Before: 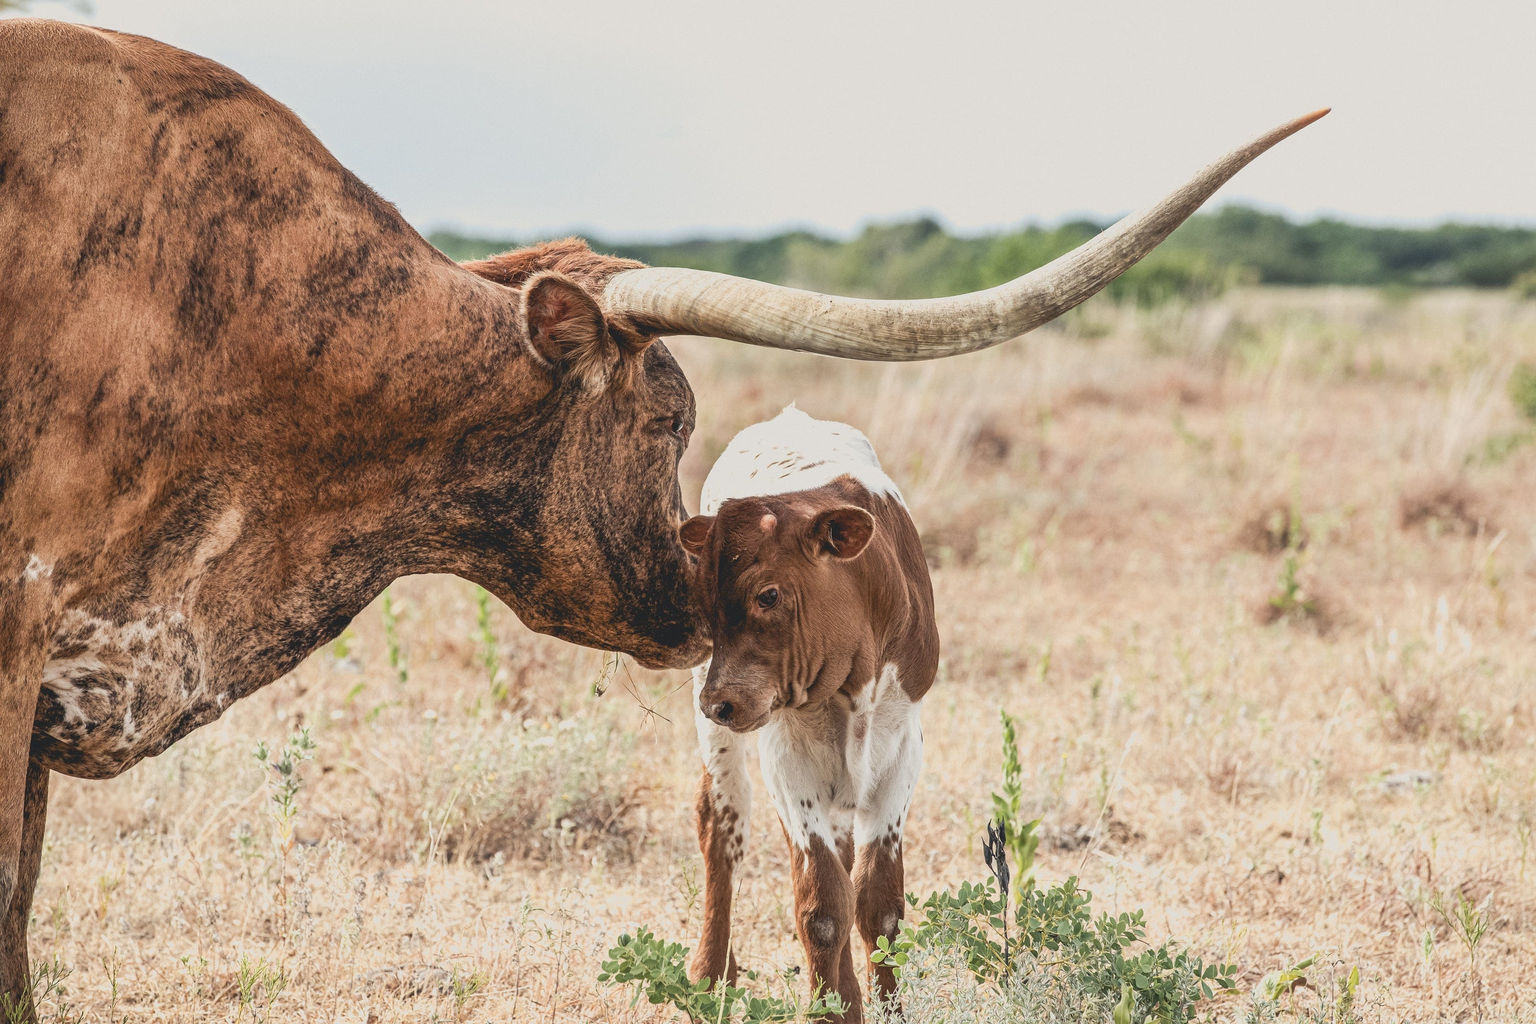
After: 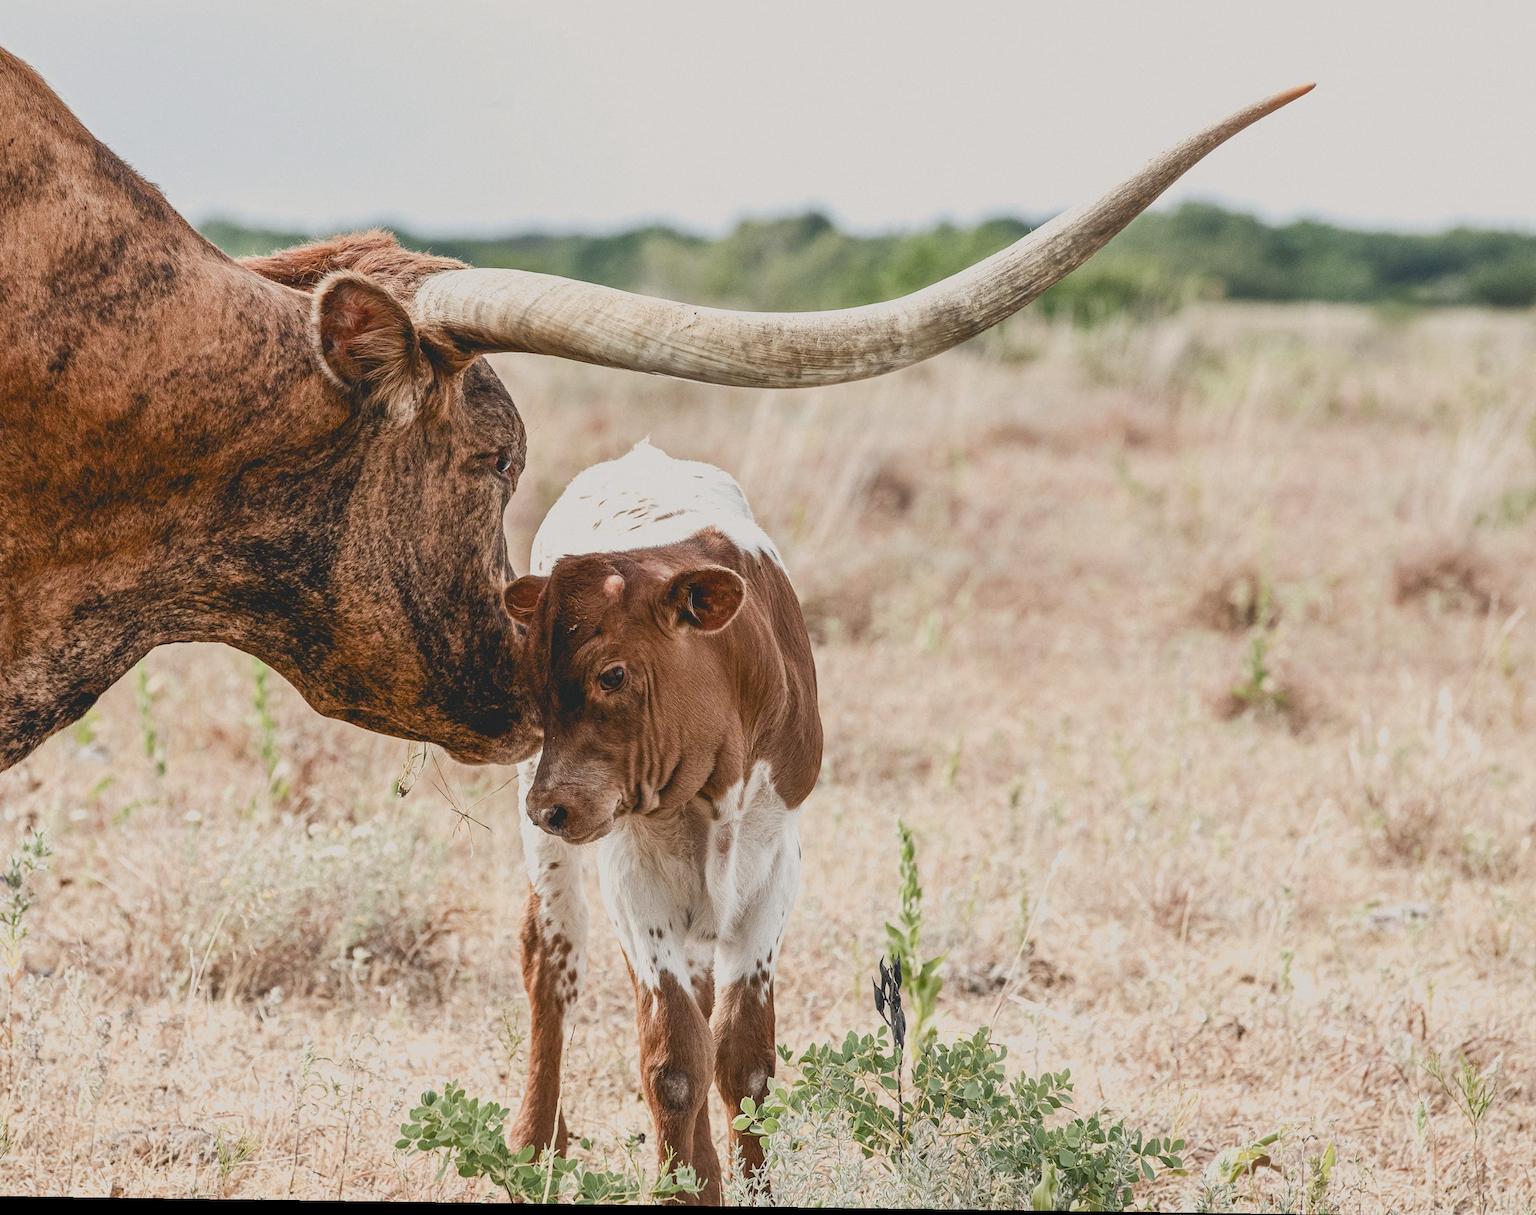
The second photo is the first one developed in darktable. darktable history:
crop and rotate: left 17.959%, top 5.771%, right 1.742%
rotate and perspective: rotation 0.8°, automatic cropping off
levels: levels [0.052, 0.496, 0.908]
color balance rgb: shadows lift › chroma 1%, shadows lift › hue 113°, highlights gain › chroma 0.2%, highlights gain › hue 333°, perceptual saturation grading › global saturation 20%, perceptual saturation grading › highlights -50%, perceptual saturation grading › shadows 25%, contrast -20%
